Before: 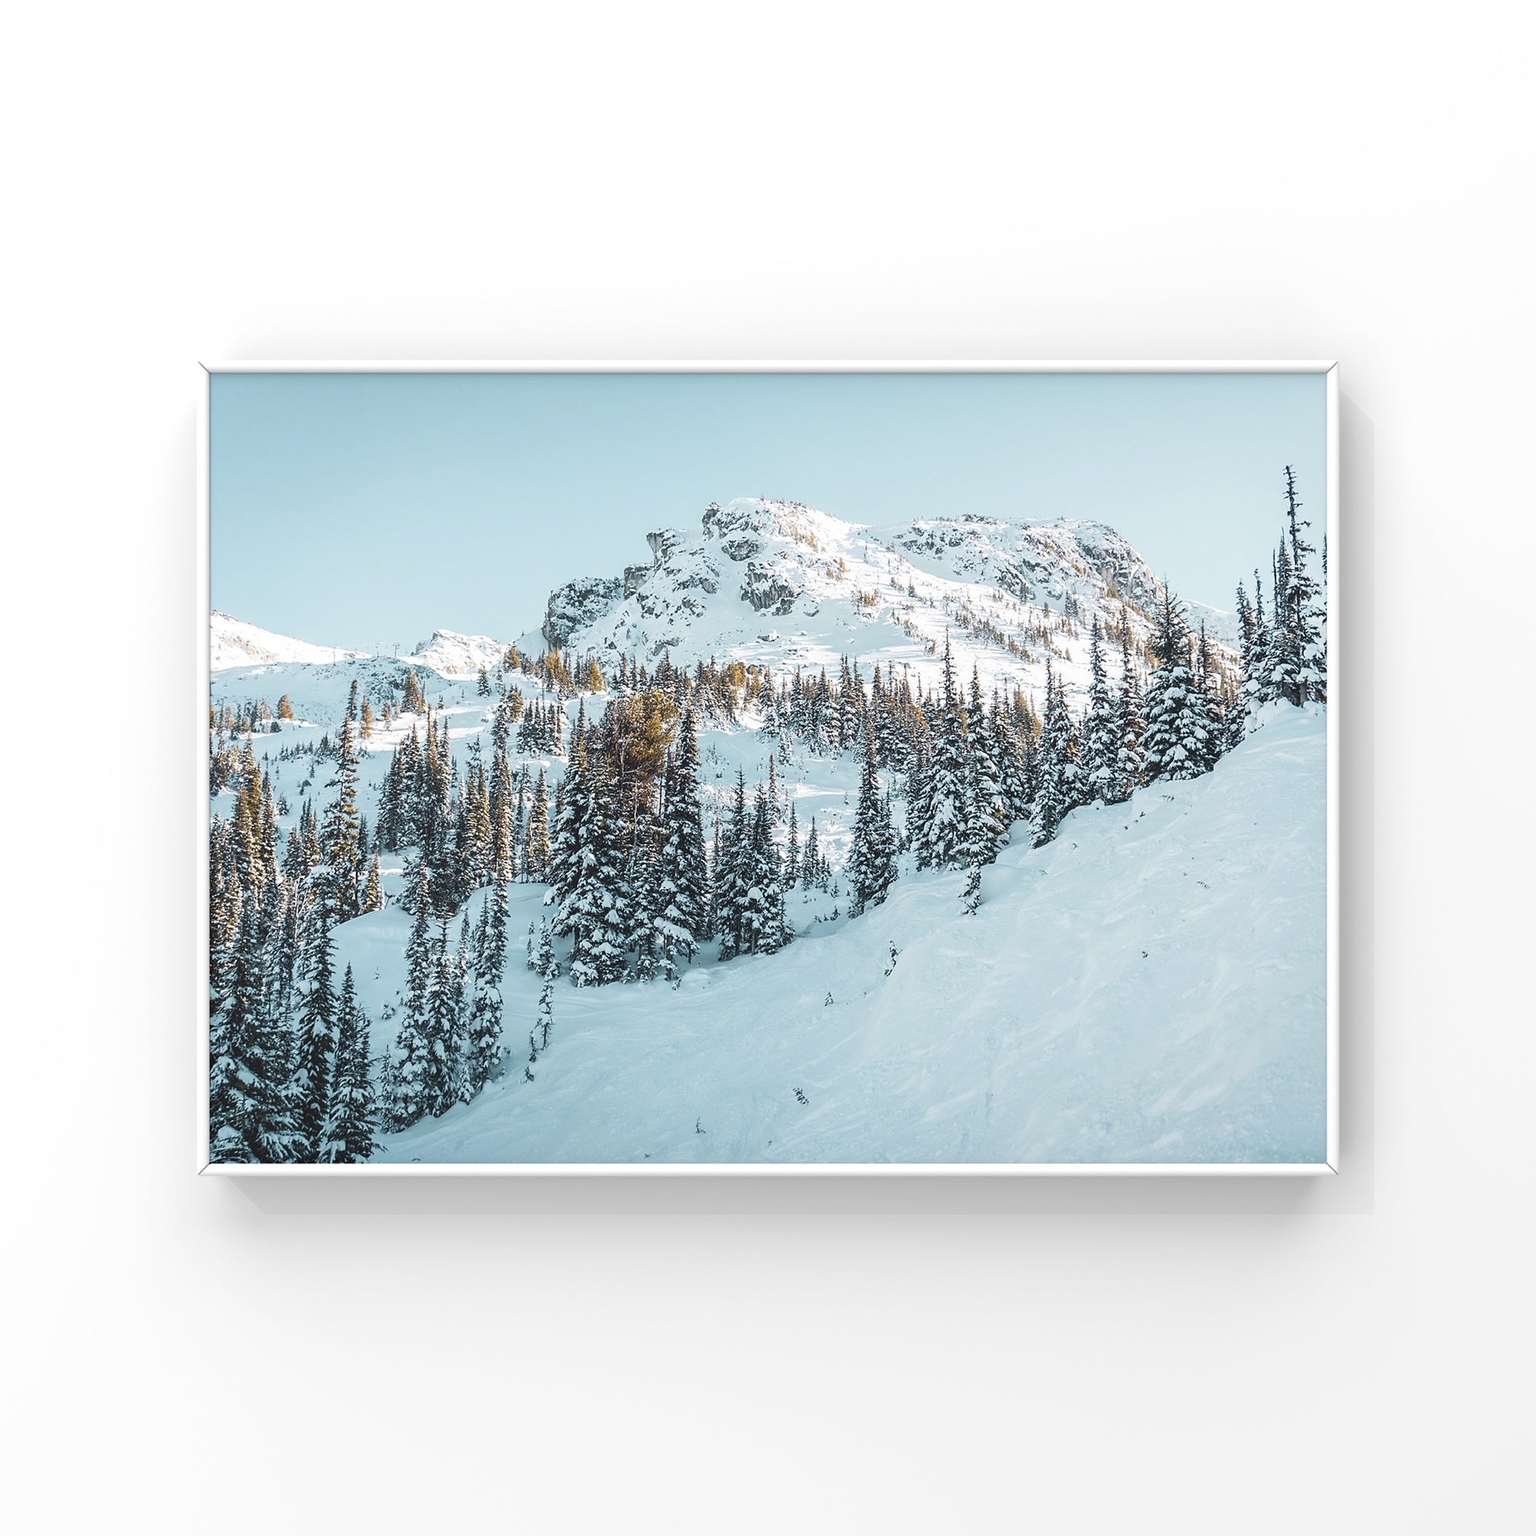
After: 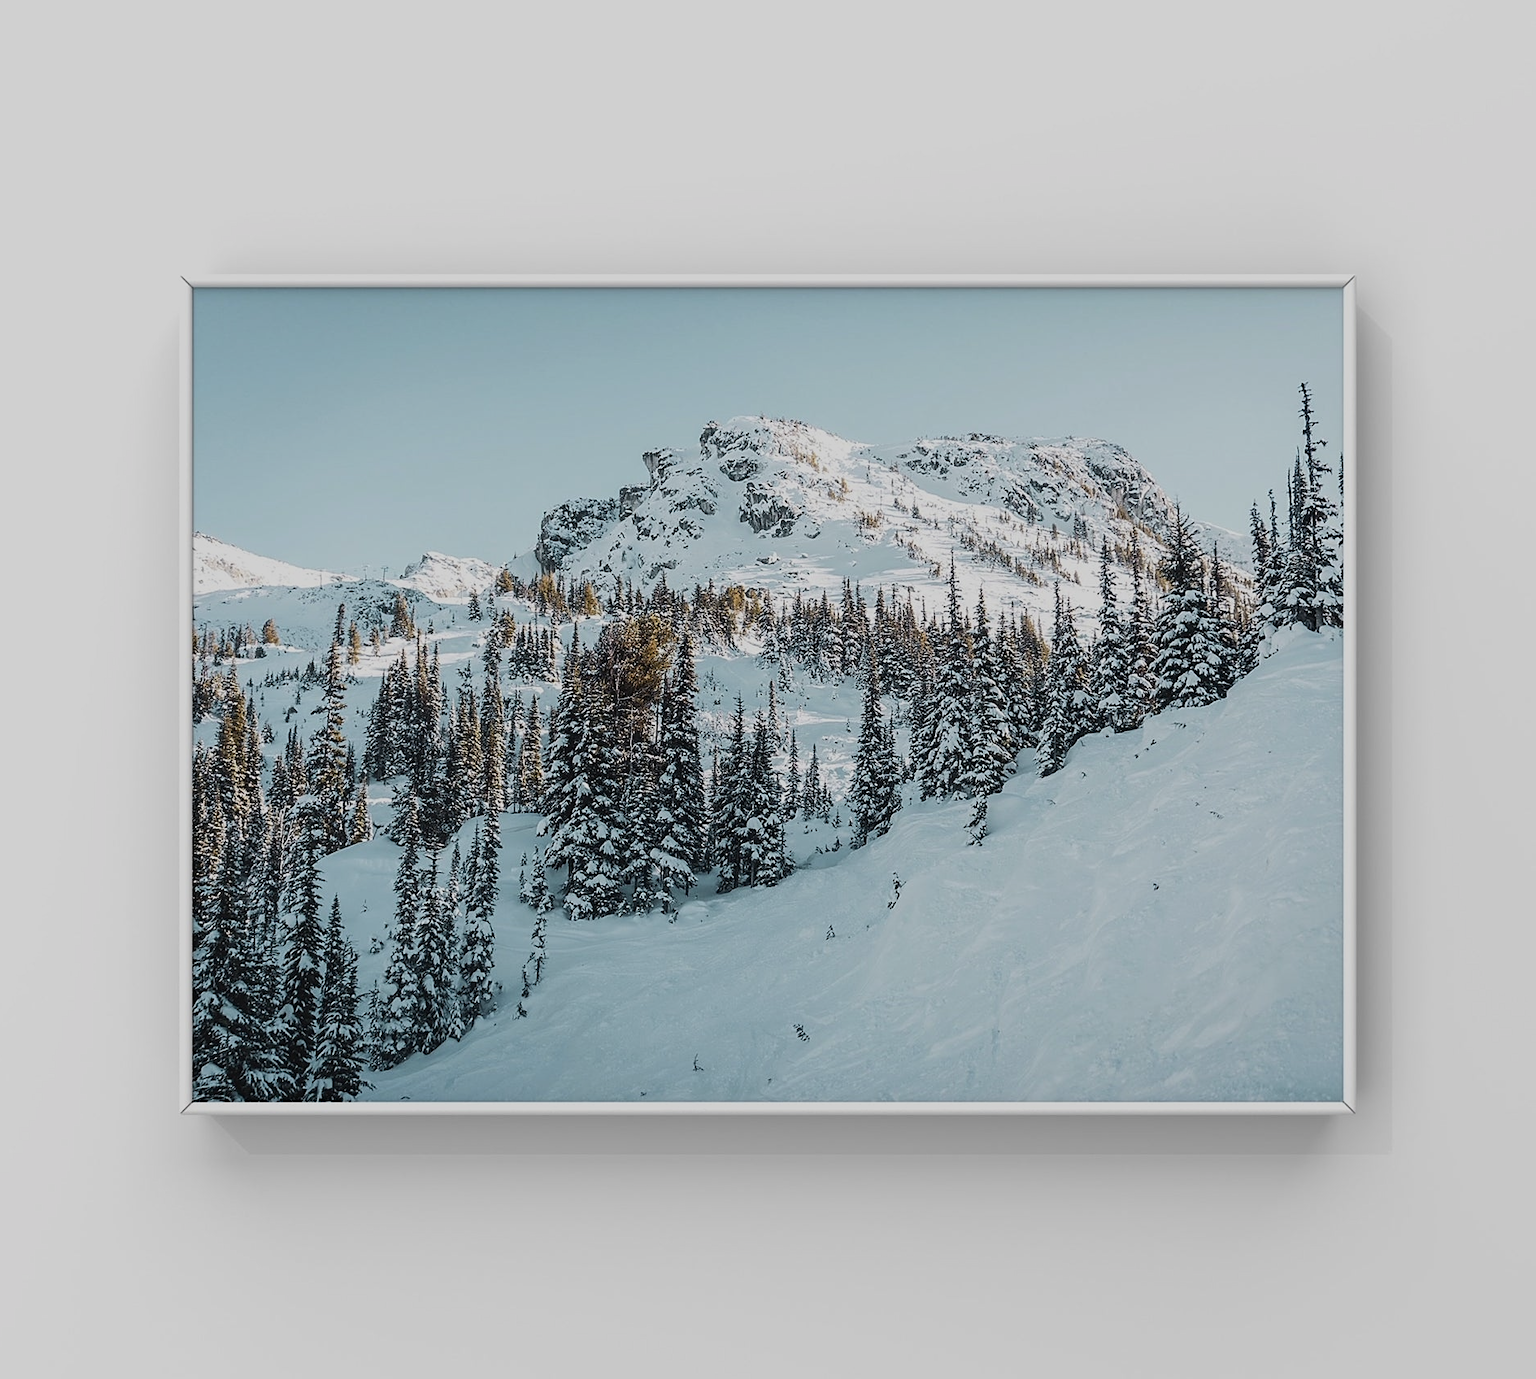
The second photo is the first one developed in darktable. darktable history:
exposure: exposure -1 EV, compensate highlight preservation false
sharpen: amount 0.2
crop: left 1.507%, top 6.147%, right 1.379%, bottom 6.637%
tone equalizer: -8 EV -0.417 EV, -7 EV -0.389 EV, -6 EV -0.333 EV, -5 EV -0.222 EV, -3 EV 0.222 EV, -2 EV 0.333 EV, -1 EV 0.389 EV, +0 EV 0.417 EV, edges refinement/feathering 500, mask exposure compensation -1.57 EV, preserve details no
